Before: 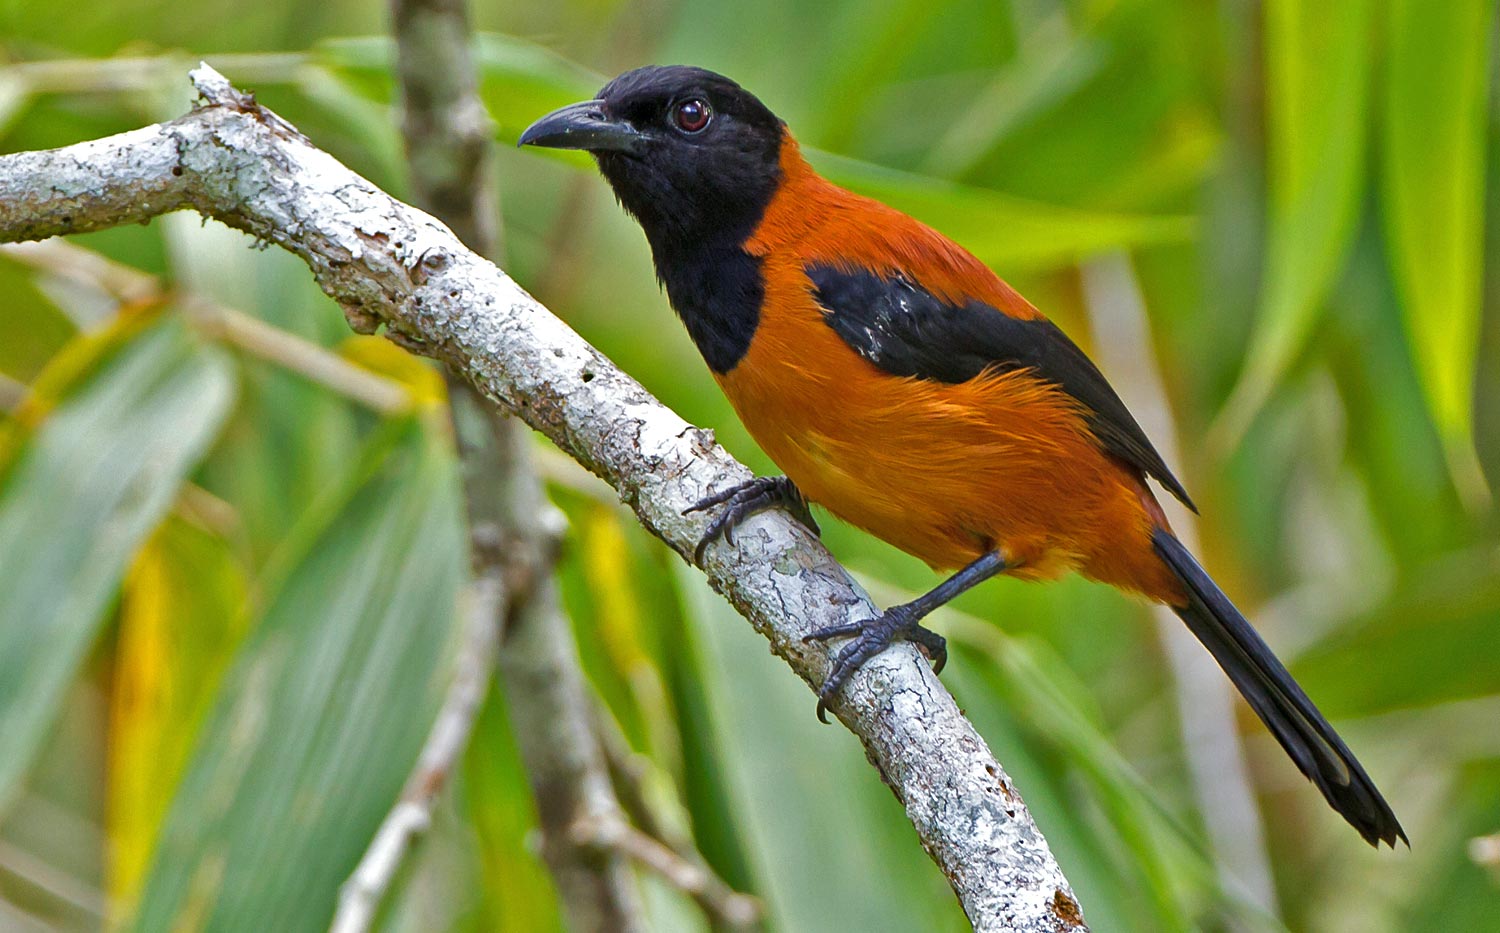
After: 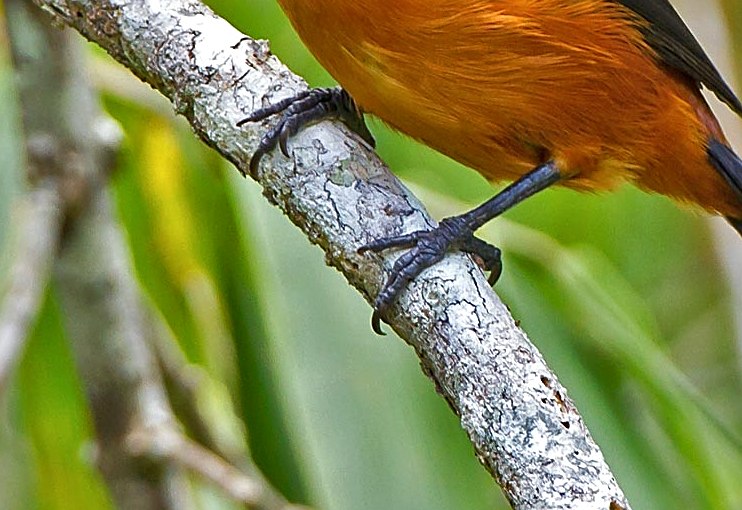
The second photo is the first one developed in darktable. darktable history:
white balance: red 1, blue 1
crop: left 29.672%, top 41.786%, right 20.851%, bottom 3.487%
sharpen: on, module defaults
local contrast: mode bilateral grid, contrast 20, coarseness 50, detail 120%, midtone range 0.2
